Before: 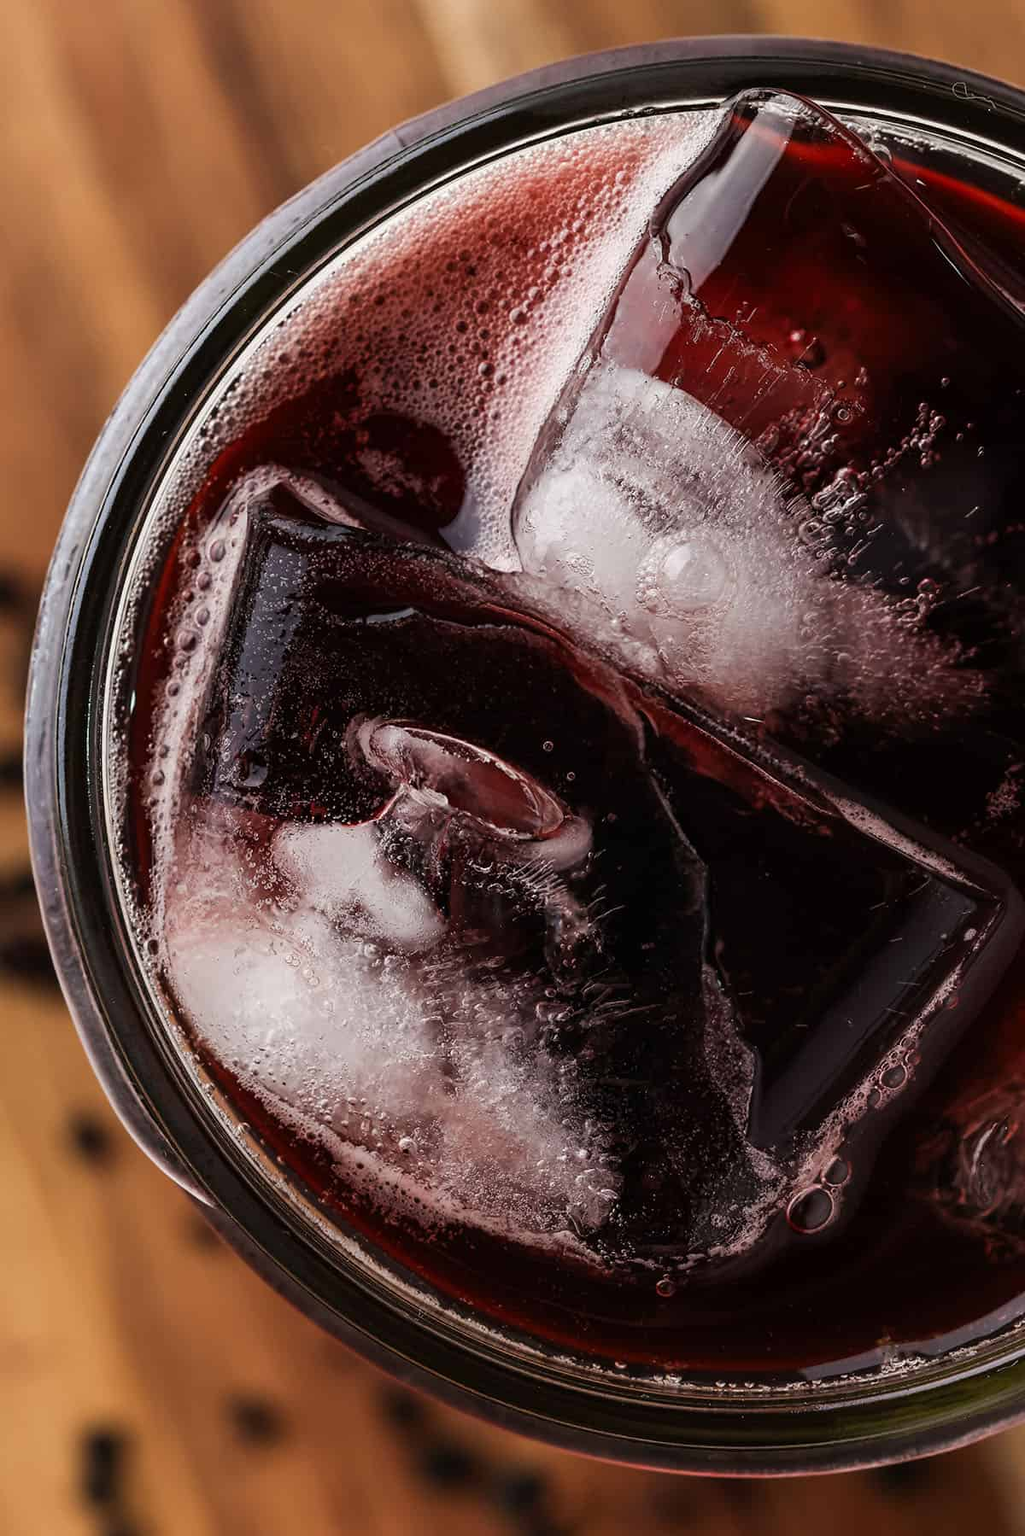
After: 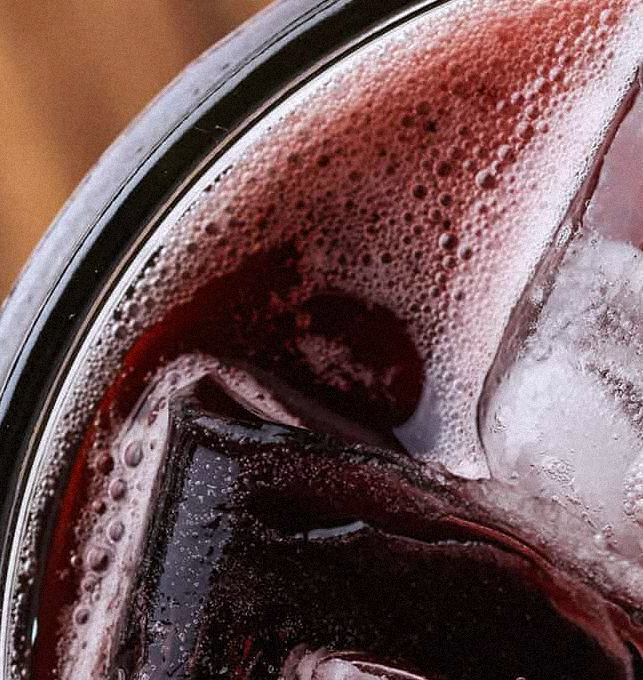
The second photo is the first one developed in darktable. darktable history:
white balance: red 0.984, blue 1.059
crop: left 10.121%, top 10.631%, right 36.218%, bottom 51.526%
grain: mid-tones bias 0%
